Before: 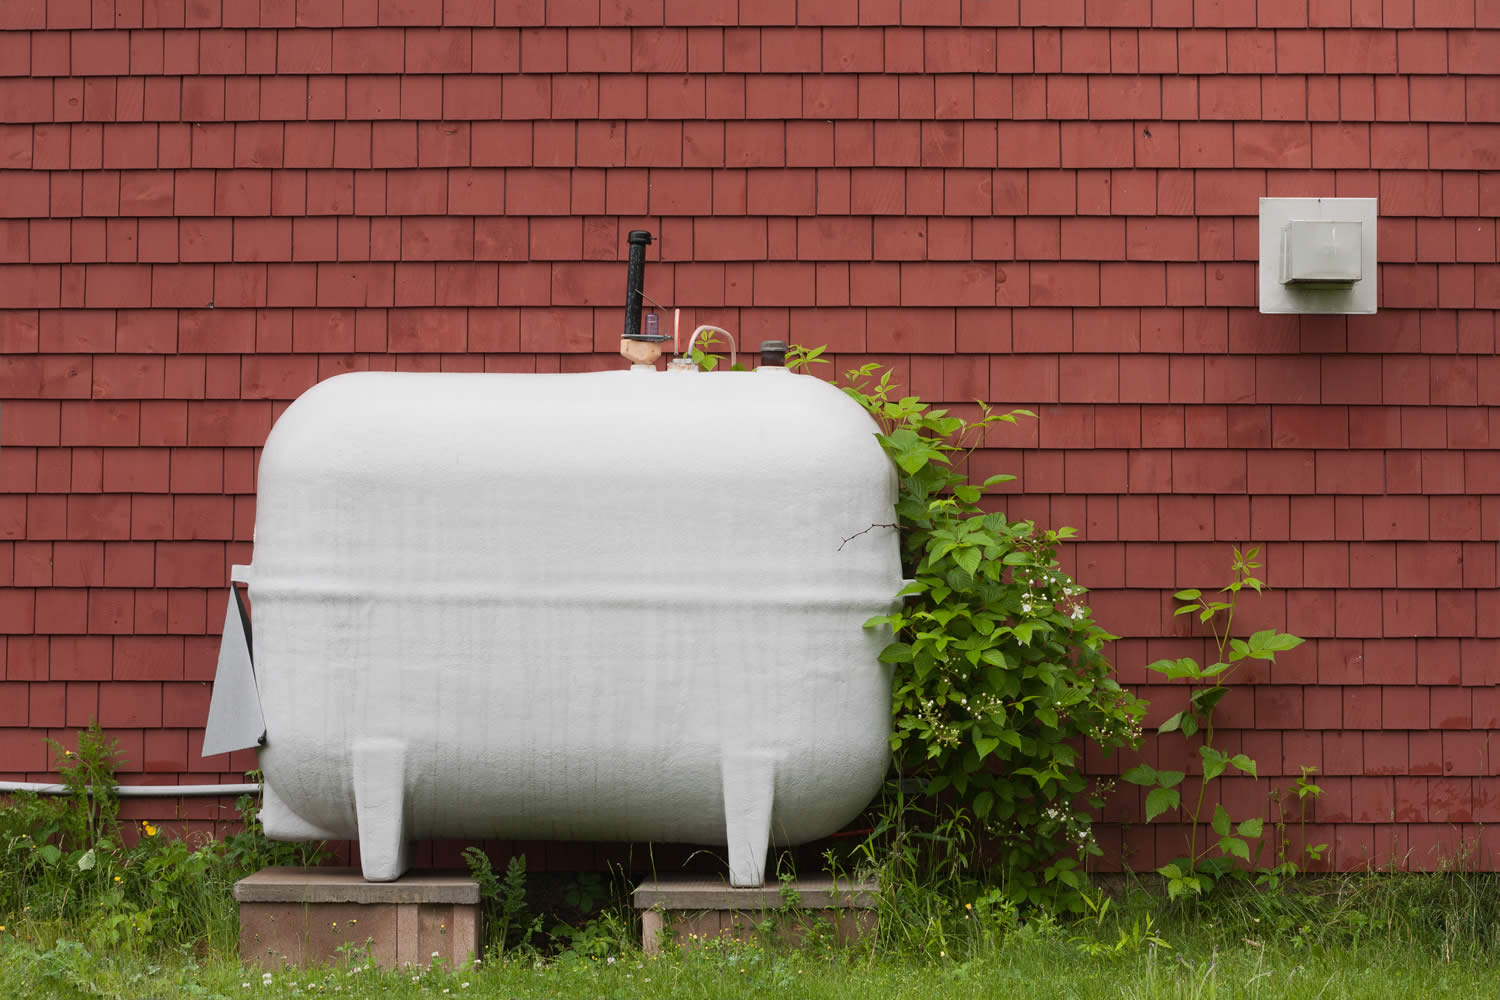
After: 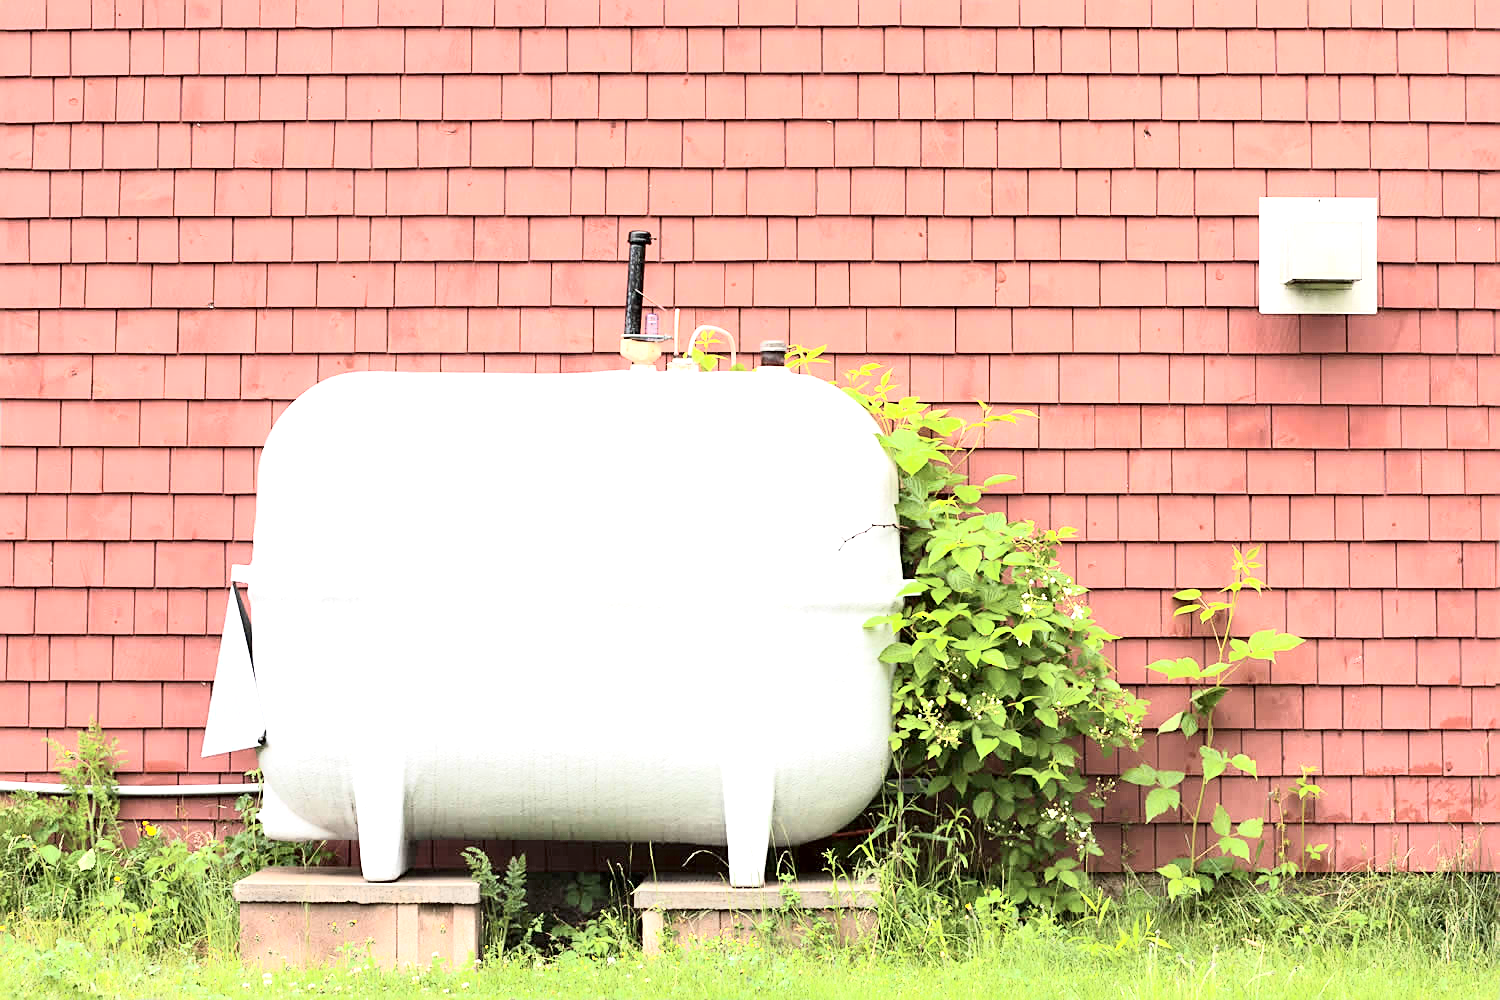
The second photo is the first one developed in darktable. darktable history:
tone curve: curves: ch0 [(0, 0) (0.003, 0.003) (0.011, 0.012) (0.025, 0.028) (0.044, 0.049) (0.069, 0.091) (0.1, 0.144) (0.136, 0.21) (0.177, 0.277) (0.224, 0.352) (0.277, 0.433) (0.335, 0.523) (0.399, 0.613) (0.468, 0.702) (0.543, 0.79) (0.623, 0.867) (0.709, 0.916) (0.801, 0.946) (0.898, 0.972) (1, 1)], color space Lab, independent channels, preserve colors none
contrast equalizer: y [[0.536, 0.565, 0.581, 0.516, 0.52, 0.491], [0.5 ×6], [0.5 ×6], [0 ×6], [0 ×6]]
exposure: black level correction 0, exposure 1.4 EV, compensate highlight preservation false
sharpen: on, module defaults
